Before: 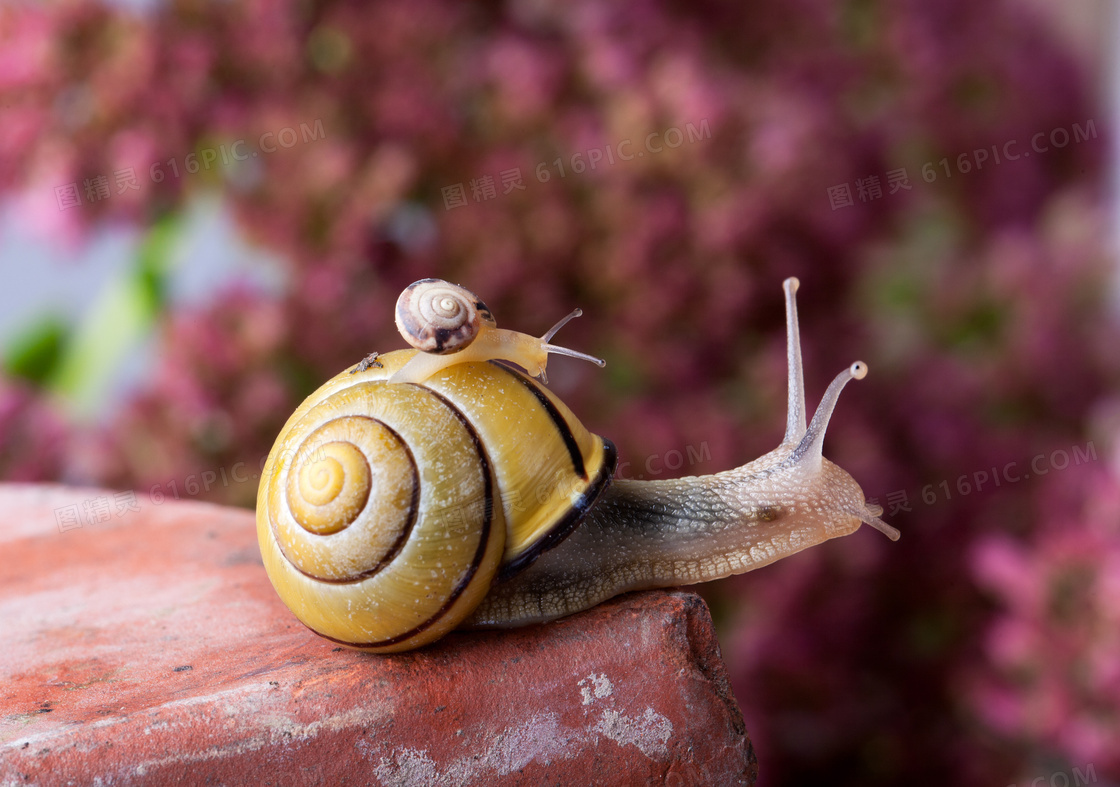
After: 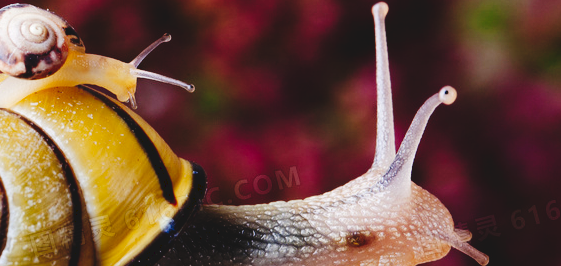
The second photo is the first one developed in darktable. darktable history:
tone curve: curves: ch0 [(0, 0) (0.003, 0.084) (0.011, 0.084) (0.025, 0.084) (0.044, 0.084) (0.069, 0.085) (0.1, 0.09) (0.136, 0.1) (0.177, 0.119) (0.224, 0.144) (0.277, 0.205) (0.335, 0.298) (0.399, 0.417) (0.468, 0.525) (0.543, 0.631) (0.623, 0.72) (0.709, 0.8) (0.801, 0.867) (0.898, 0.934) (1, 1)], preserve colors none
crop: left 36.756%, top 35.049%, right 13.152%, bottom 31.035%
